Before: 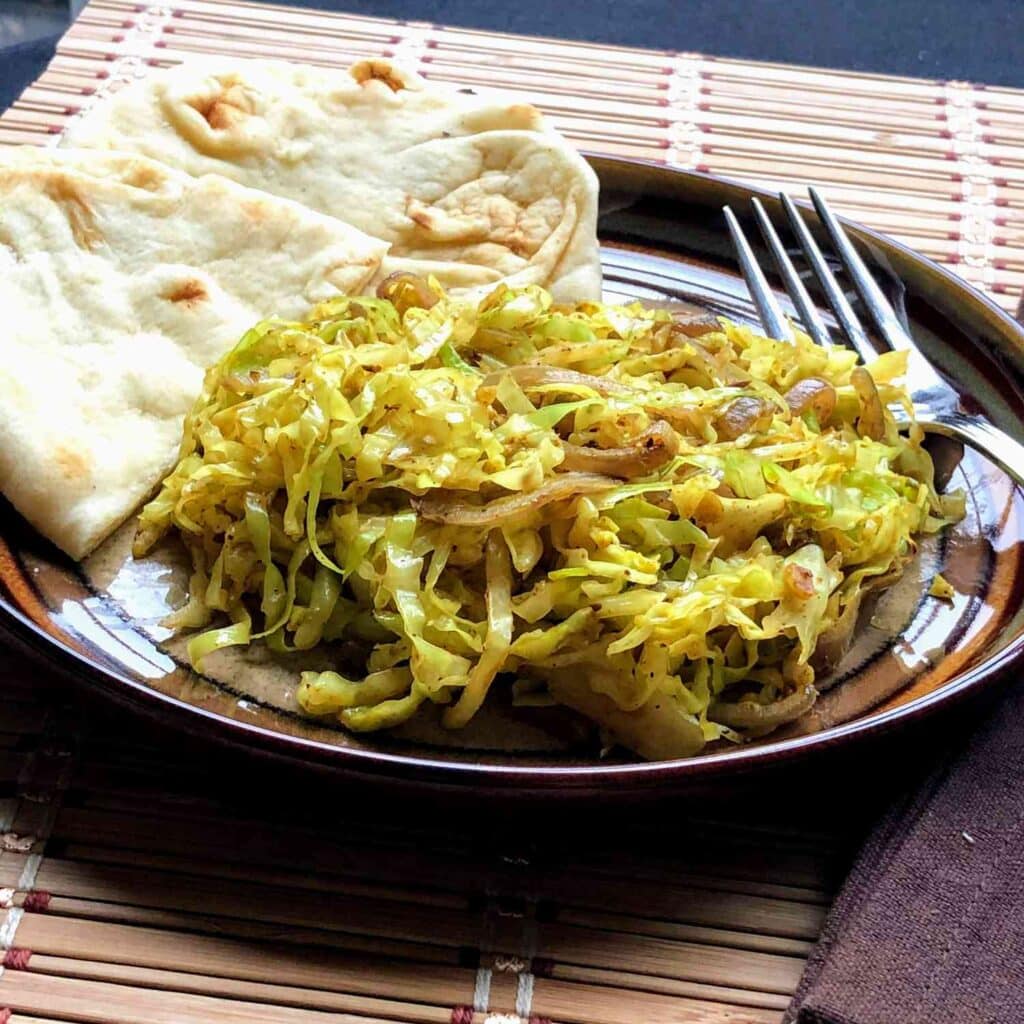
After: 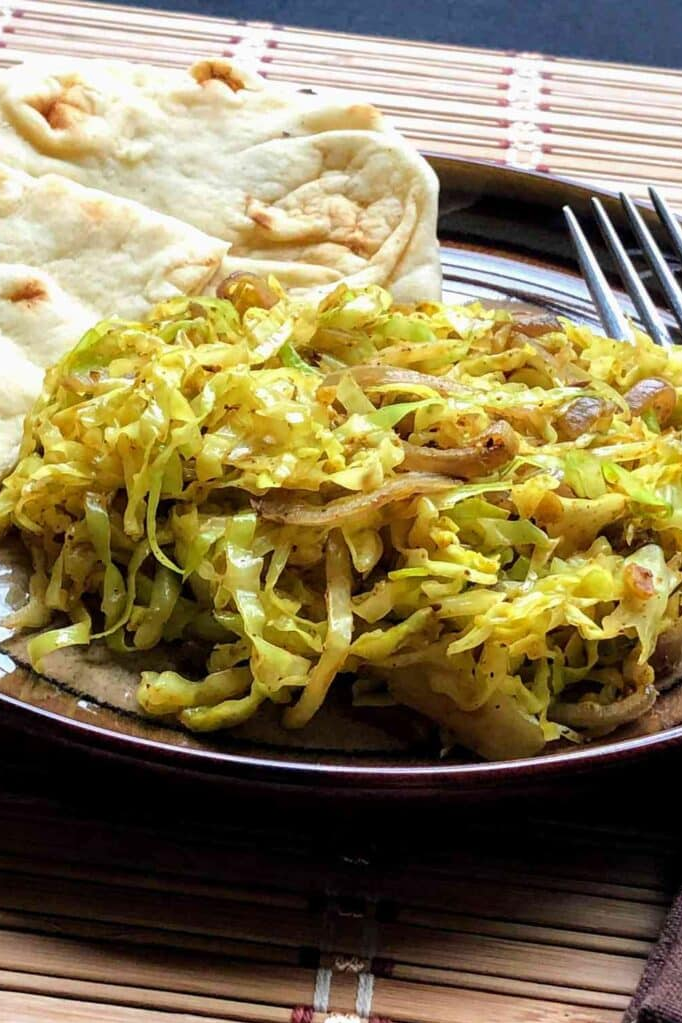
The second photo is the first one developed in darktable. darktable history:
color zones: curves: ch0 [(0, 0.5) (0.143, 0.5) (0.286, 0.5) (0.429, 0.5) (0.571, 0.5) (0.714, 0.476) (0.857, 0.5) (1, 0.5)]; ch2 [(0, 0.5) (0.143, 0.5) (0.286, 0.5) (0.429, 0.5) (0.571, 0.5) (0.714, 0.487) (0.857, 0.5) (1, 0.5)]
crop and rotate: left 15.643%, right 17.74%
